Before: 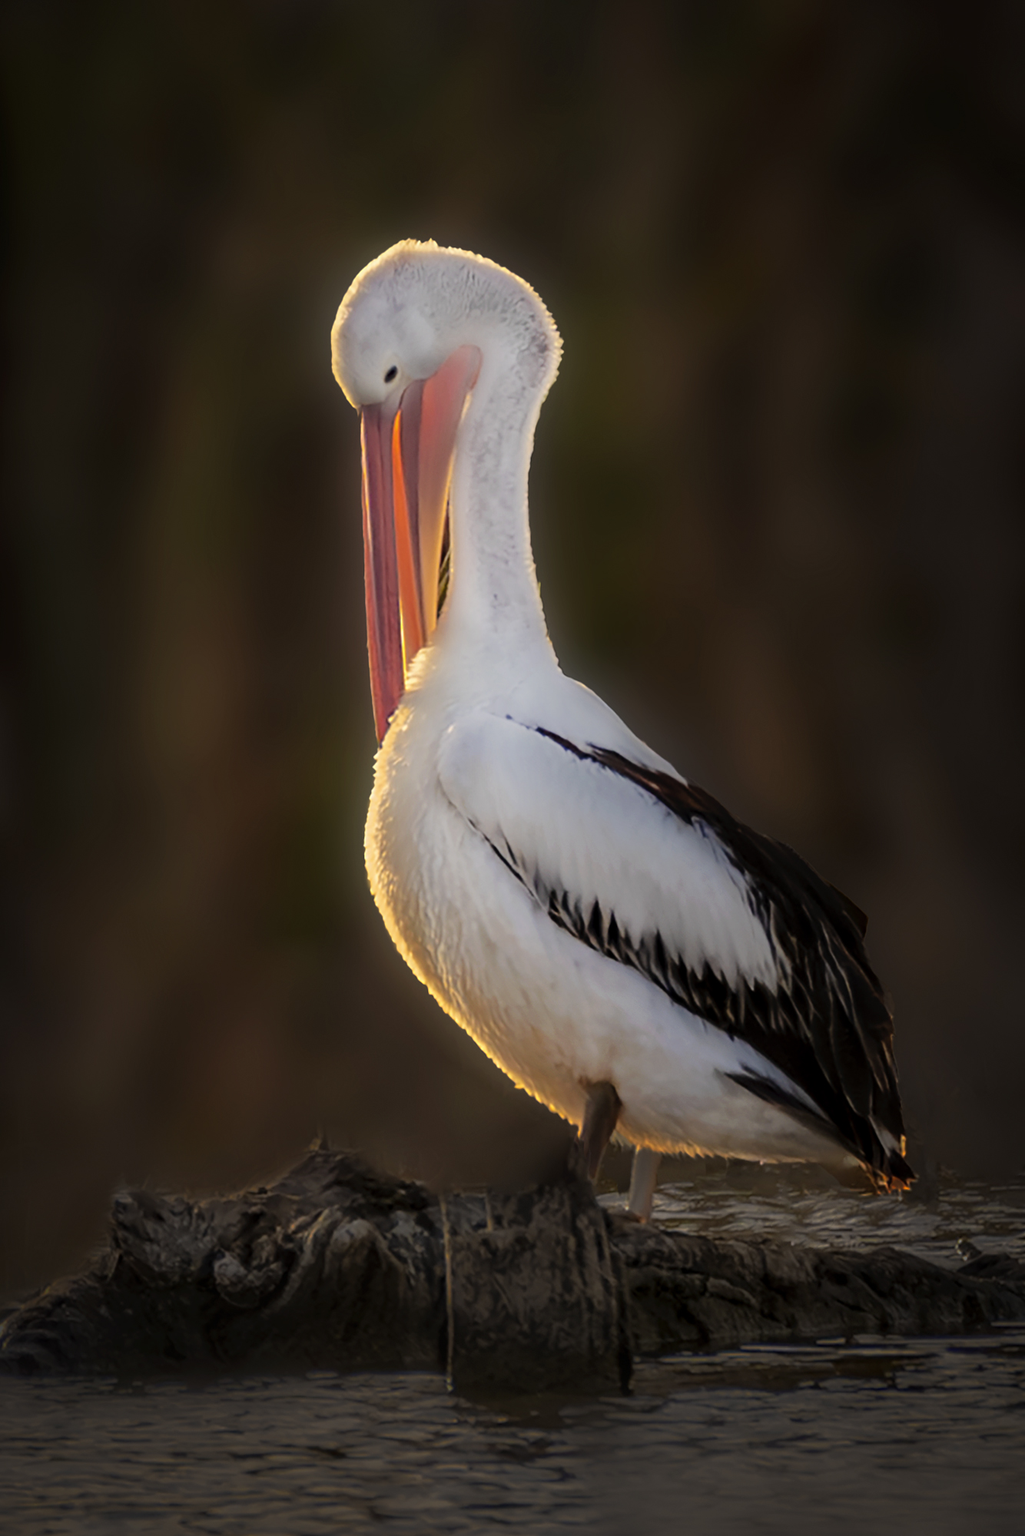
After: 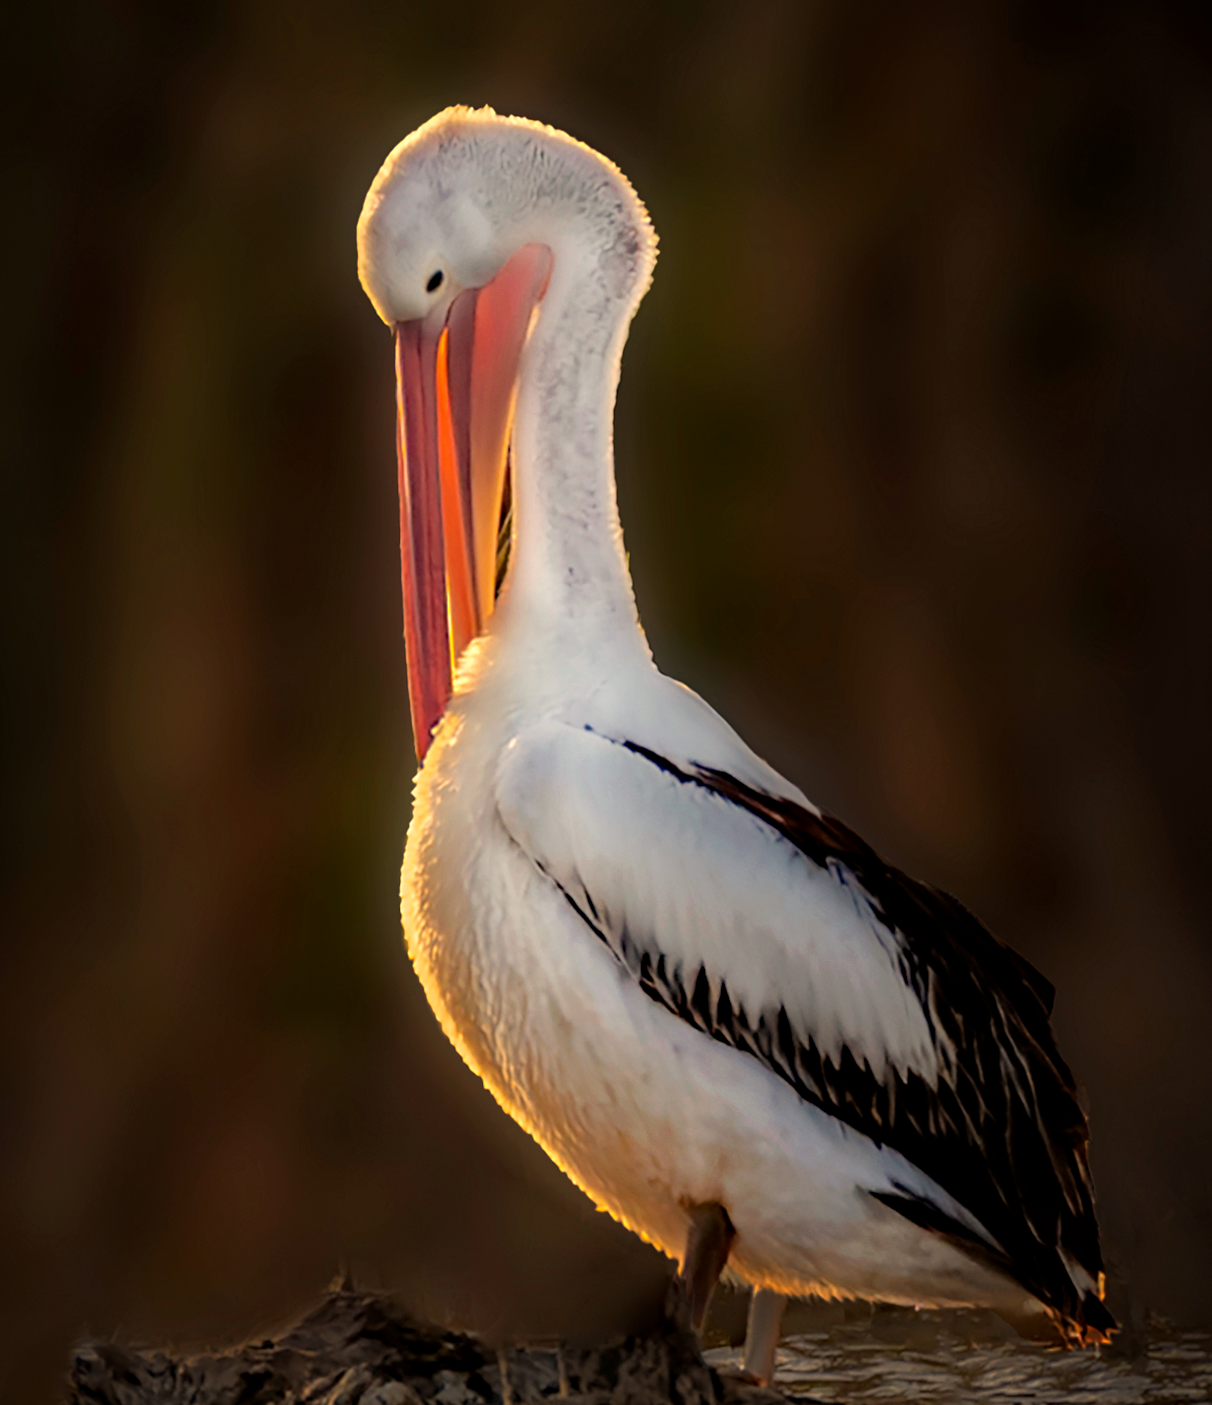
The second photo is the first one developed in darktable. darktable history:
white balance: red 1.045, blue 0.932
crop: left 5.596%, top 10.314%, right 3.534%, bottom 19.395%
haze removal: strength 0.25, distance 0.25, compatibility mode true, adaptive false
local contrast: highlights 61%, shadows 106%, detail 107%, midtone range 0.529
